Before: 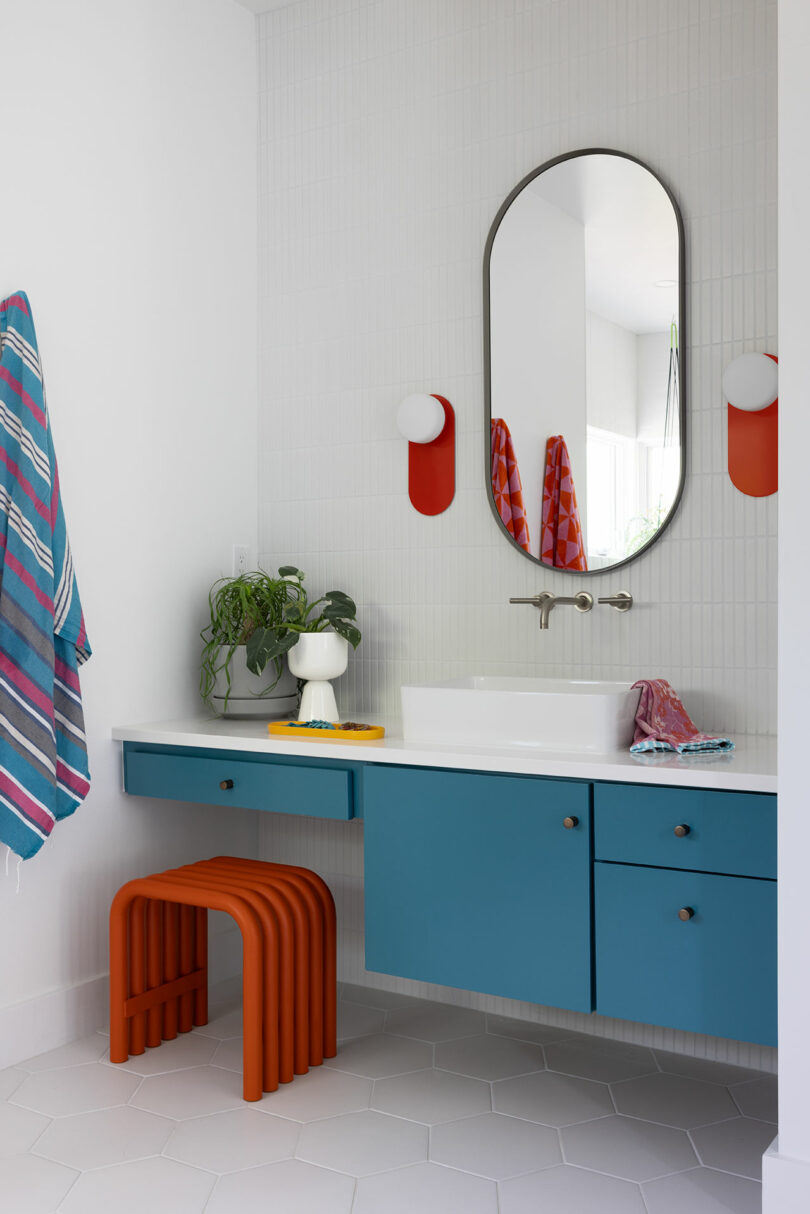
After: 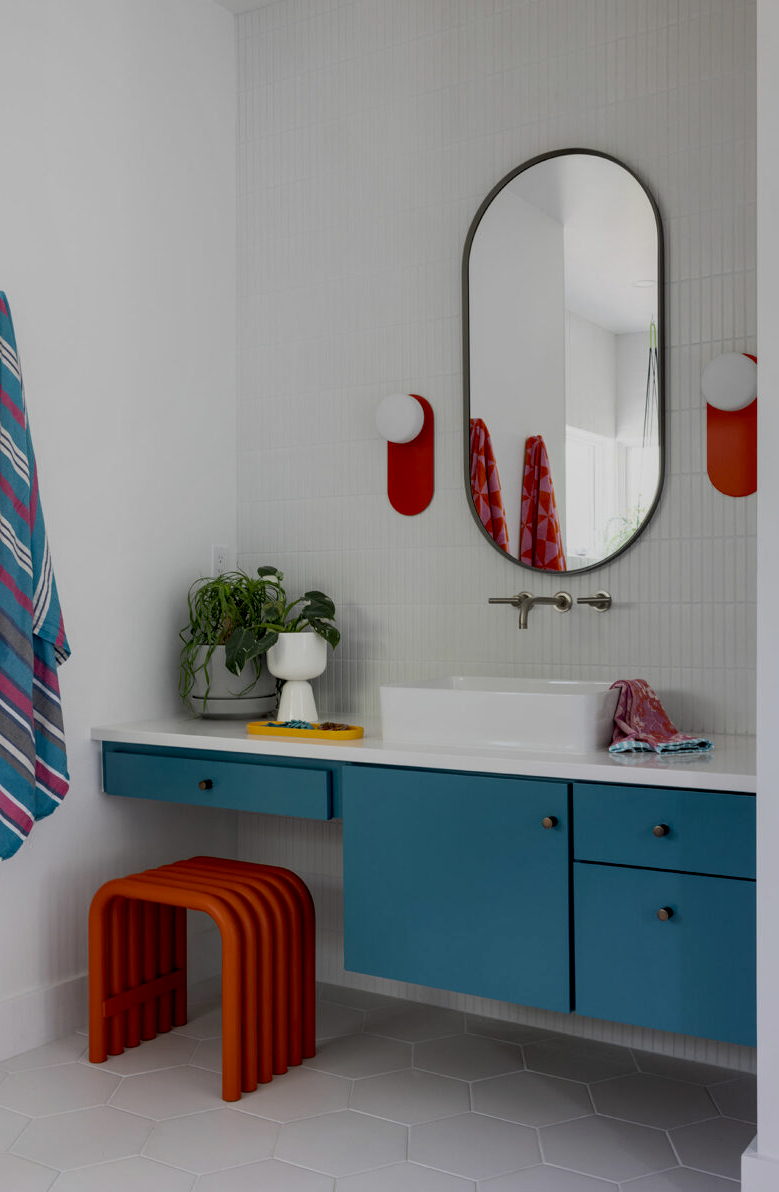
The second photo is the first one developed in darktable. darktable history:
crop and rotate: left 2.618%, right 1.097%, bottom 1.779%
local contrast: on, module defaults
exposure: black level correction 0.009, exposure -0.645 EV, compensate highlight preservation false
